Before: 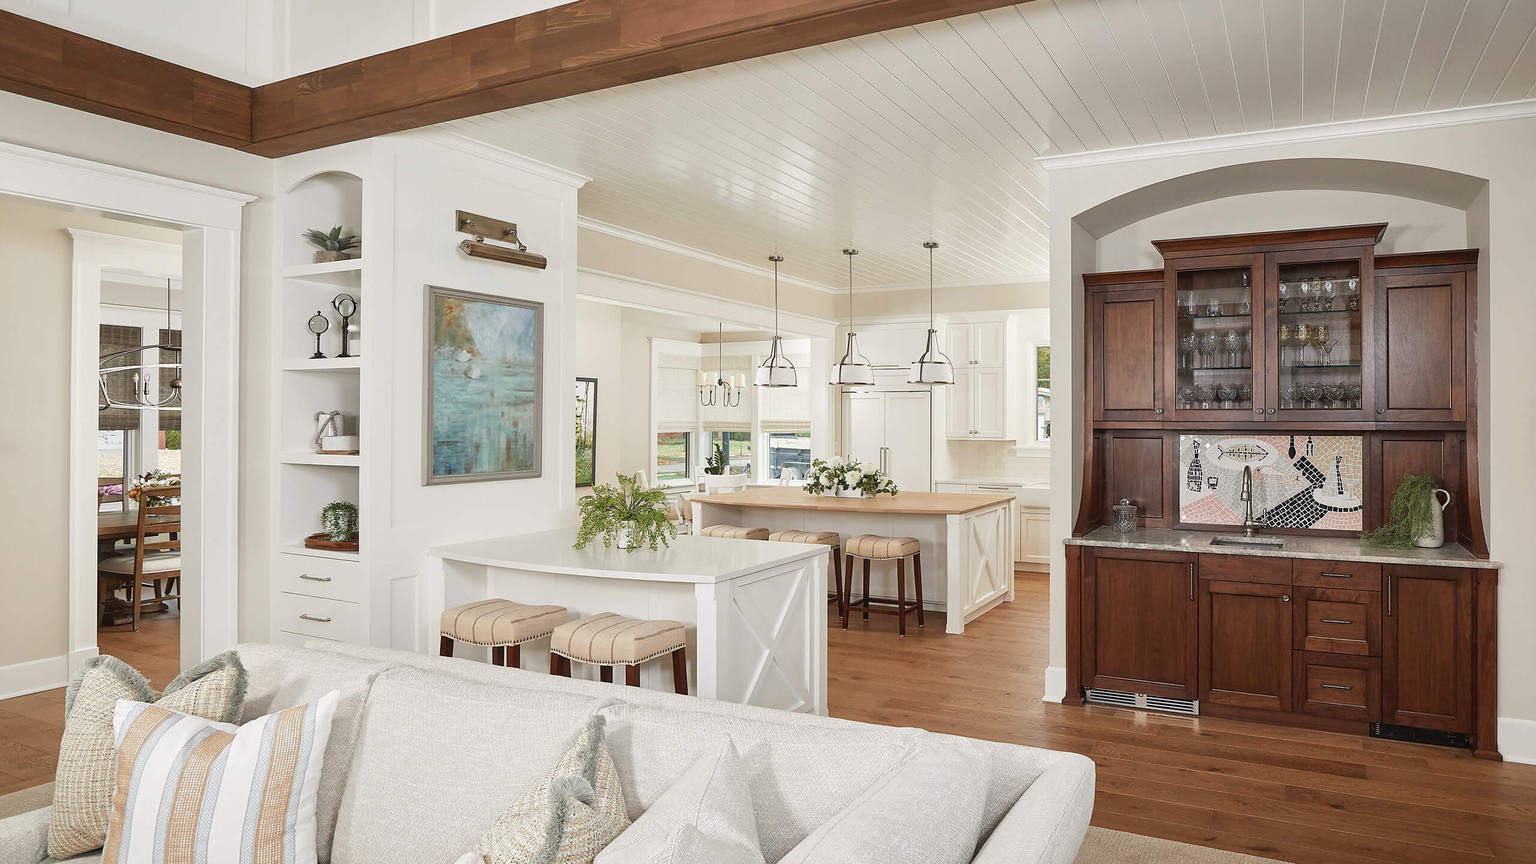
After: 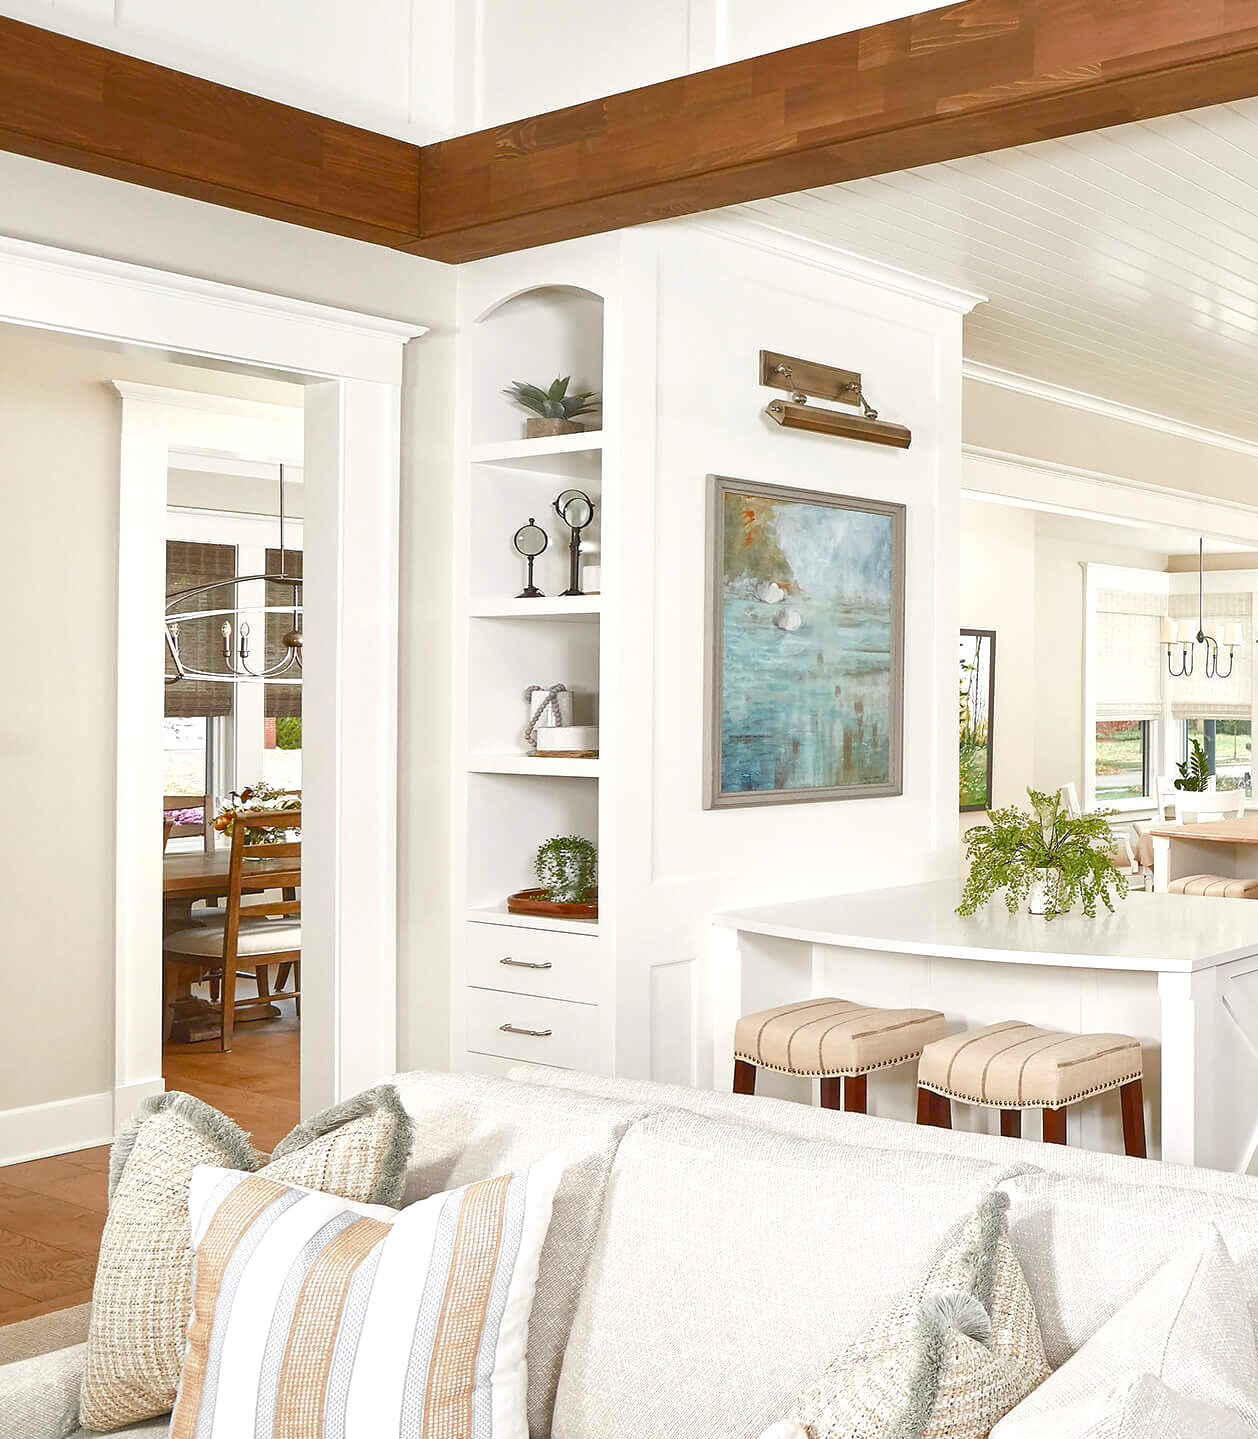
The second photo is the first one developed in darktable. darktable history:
crop and rotate: left 0%, top 0%, right 50.845%
rgb curve: curves: ch0 [(0, 0) (0.072, 0.166) (0.217, 0.293) (0.414, 0.42) (1, 1)], compensate middle gray true, preserve colors basic power
color balance rgb: perceptual saturation grading › global saturation 25%, perceptual saturation grading › highlights -50%, perceptual saturation grading › shadows 30%, perceptual brilliance grading › global brilliance 12%, global vibrance 20%
